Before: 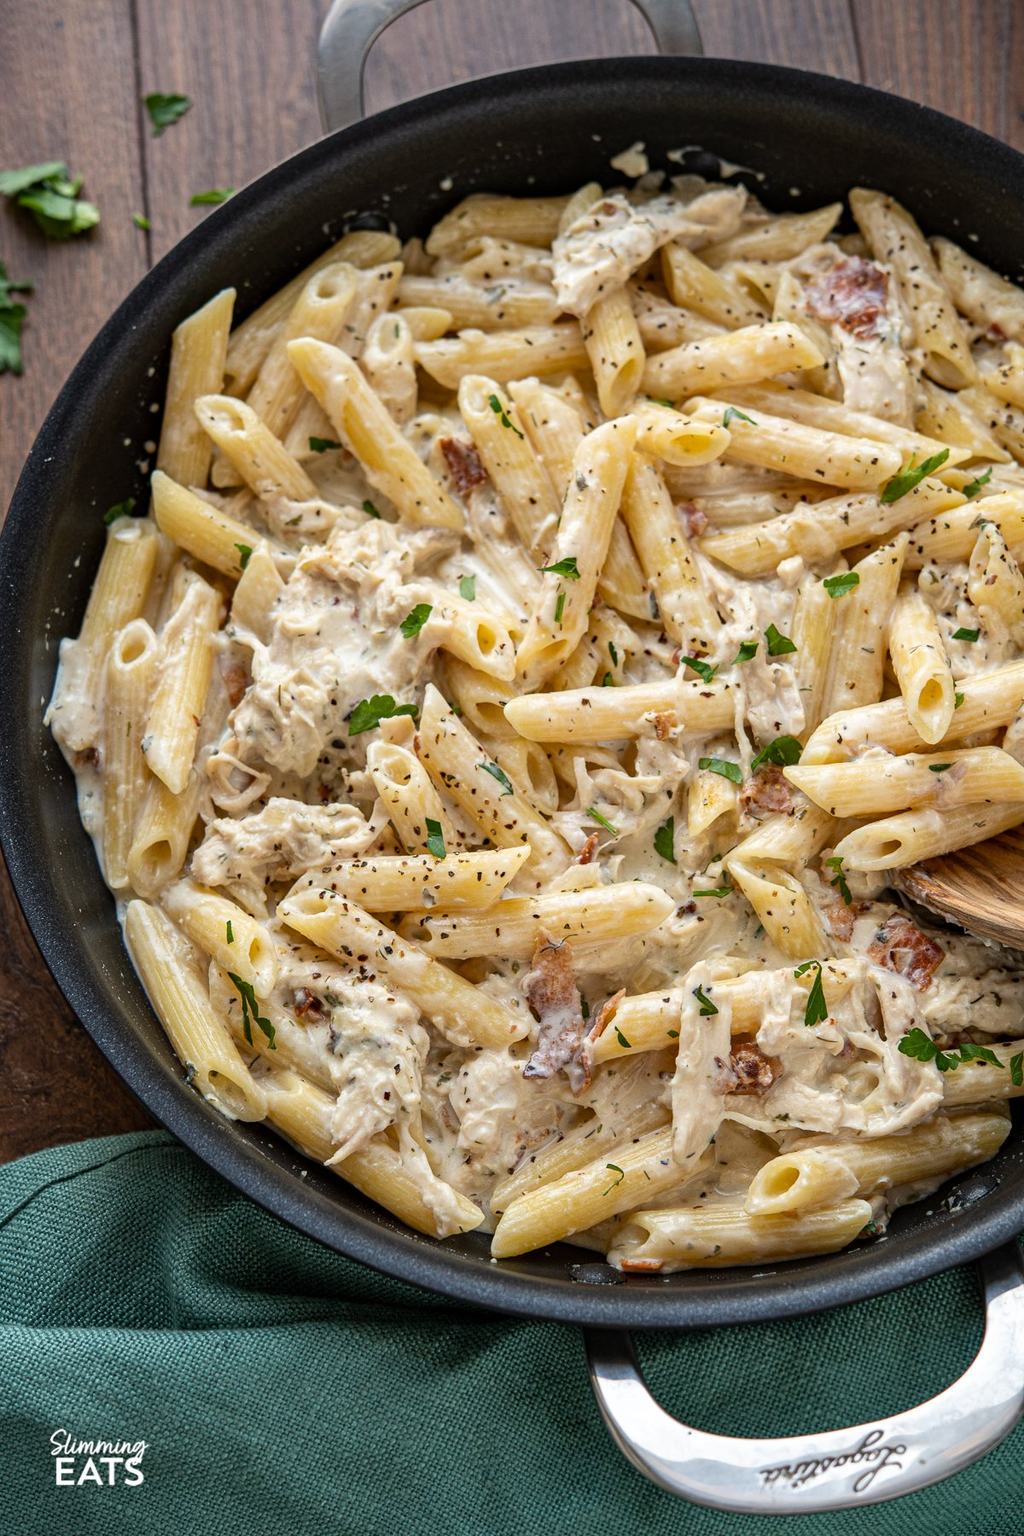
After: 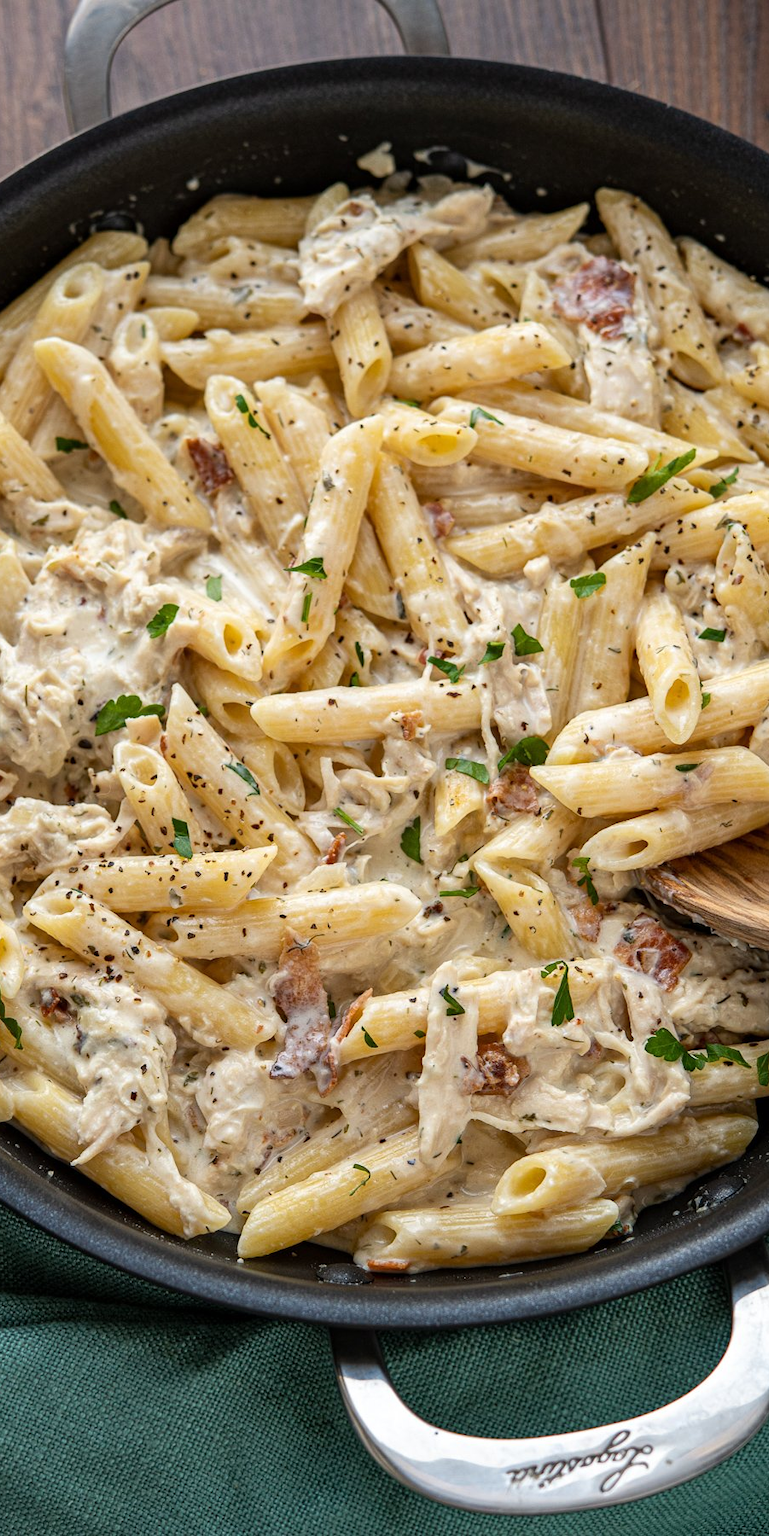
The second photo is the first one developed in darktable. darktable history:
crop and rotate: left 24.83%
